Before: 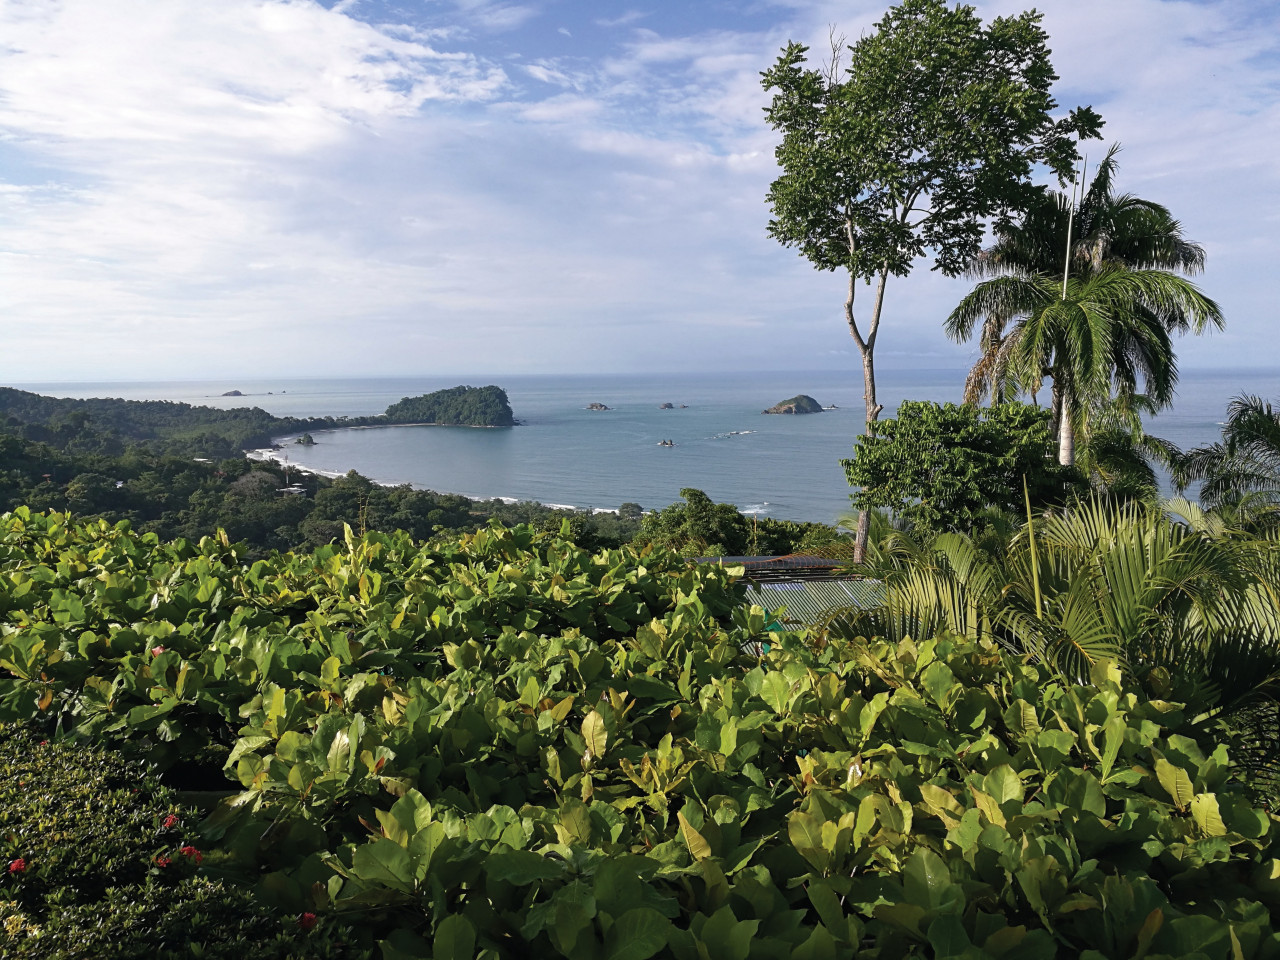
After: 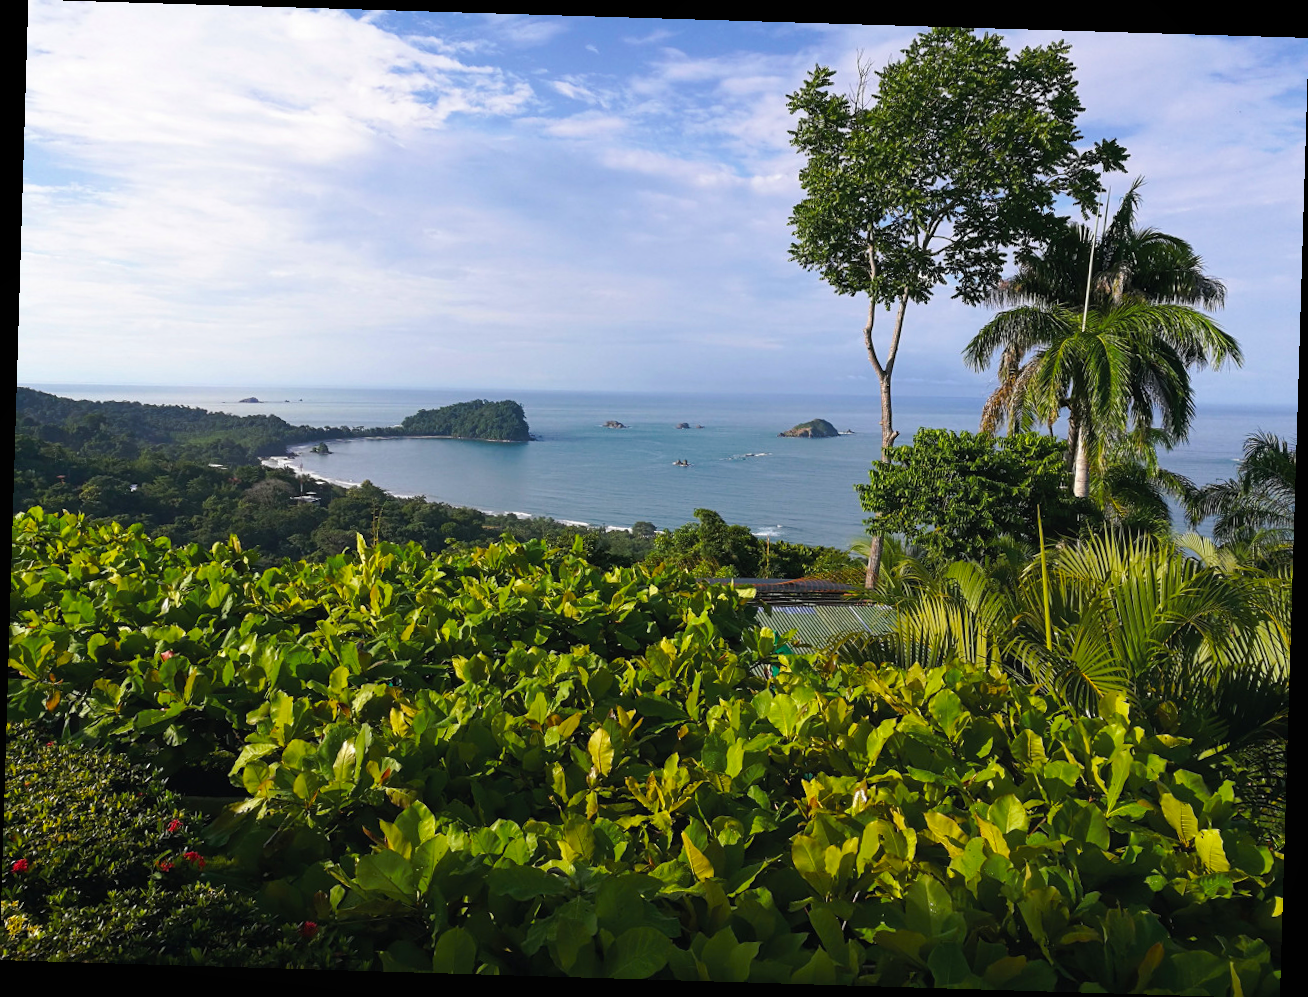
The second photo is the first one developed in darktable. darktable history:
color balance rgb: perceptual saturation grading › global saturation 25%, global vibrance 20%
tone curve: curves: ch0 [(0, 0) (0.003, 0.003) (0.011, 0.01) (0.025, 0.023) (0.044, 0.041) (0.069, 0.064) (0.1, 0.092) (0.136, 0.125) (0.177, 0.163) (0.224, 0.207) (0.277, 0.255) (0.335, 0.309) (0.399, 0.375) (0.468, 0.459) (0.543, 0.548) (0.623, 0.629) (0.709, 0.716) (0.801, 0.808) (0.898, 0.911) (1, 1)], preserve colors none
rotate and perspective: rotation 1.72°, automatic cropping off
local contrast: mode bilateral grid, contrast 100, coarseness 100, detail 91%, midtone range 0.2
